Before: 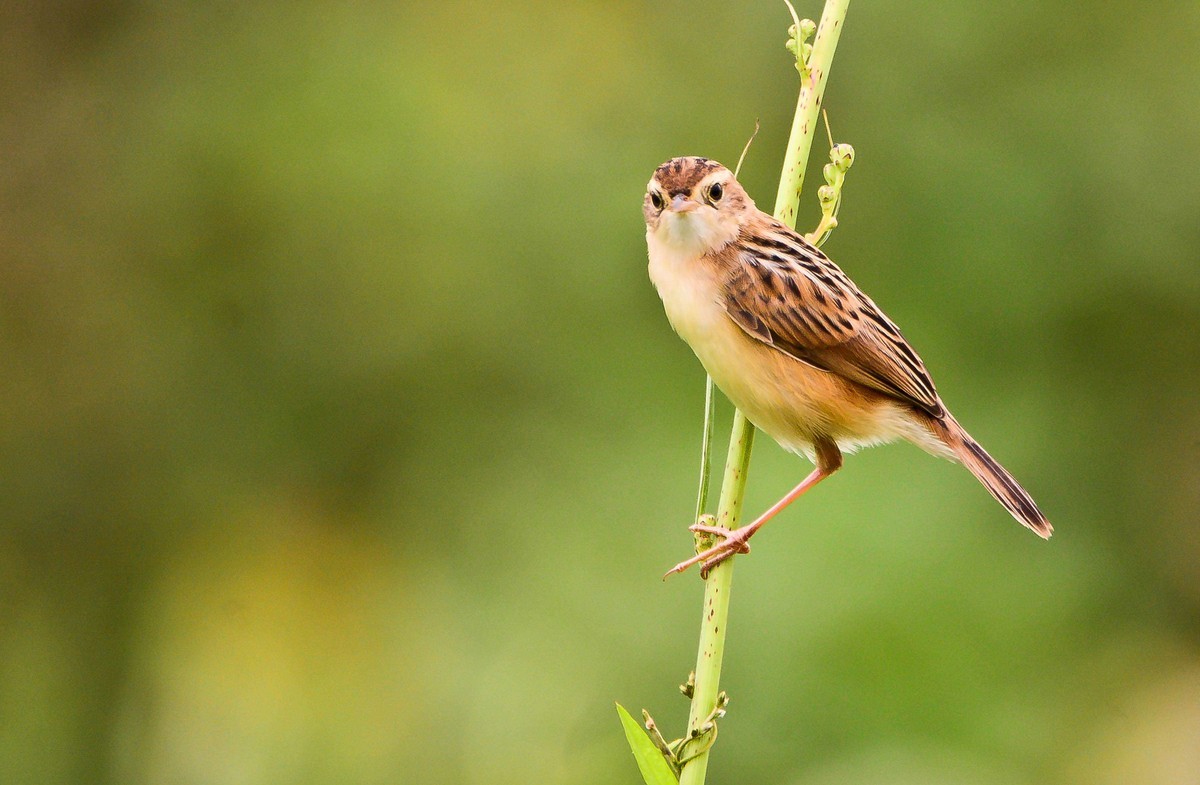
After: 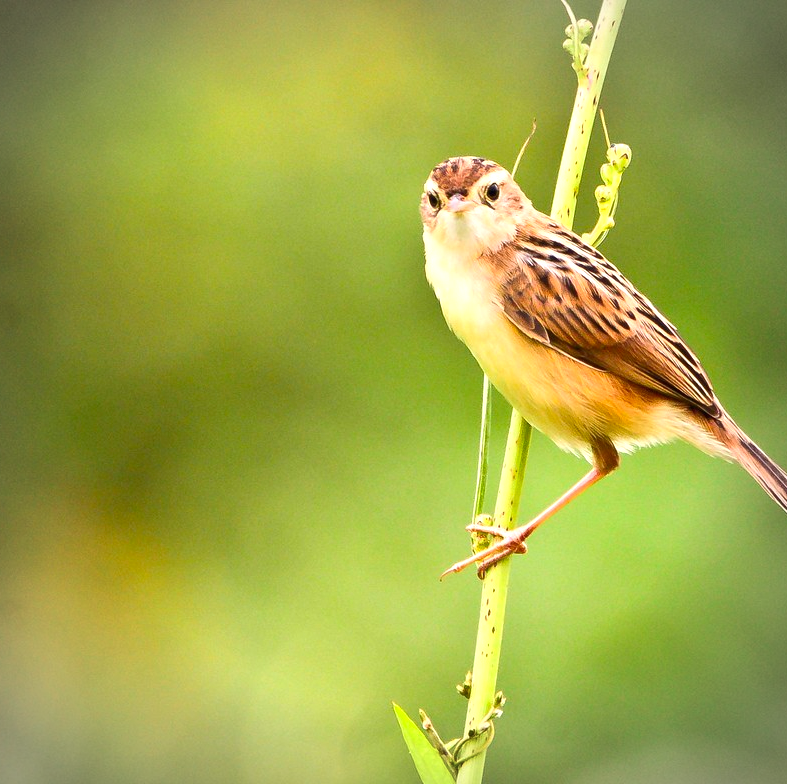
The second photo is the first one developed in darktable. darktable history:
crop and rotate: left 18.661%, right 15.693%
exposure: black level correction 0, exposure 0.595 EV, compensate highlight preservation false
contrast brightness saturation: contrast 0.039, saturation 0.155
vignetting: on, module defaults
